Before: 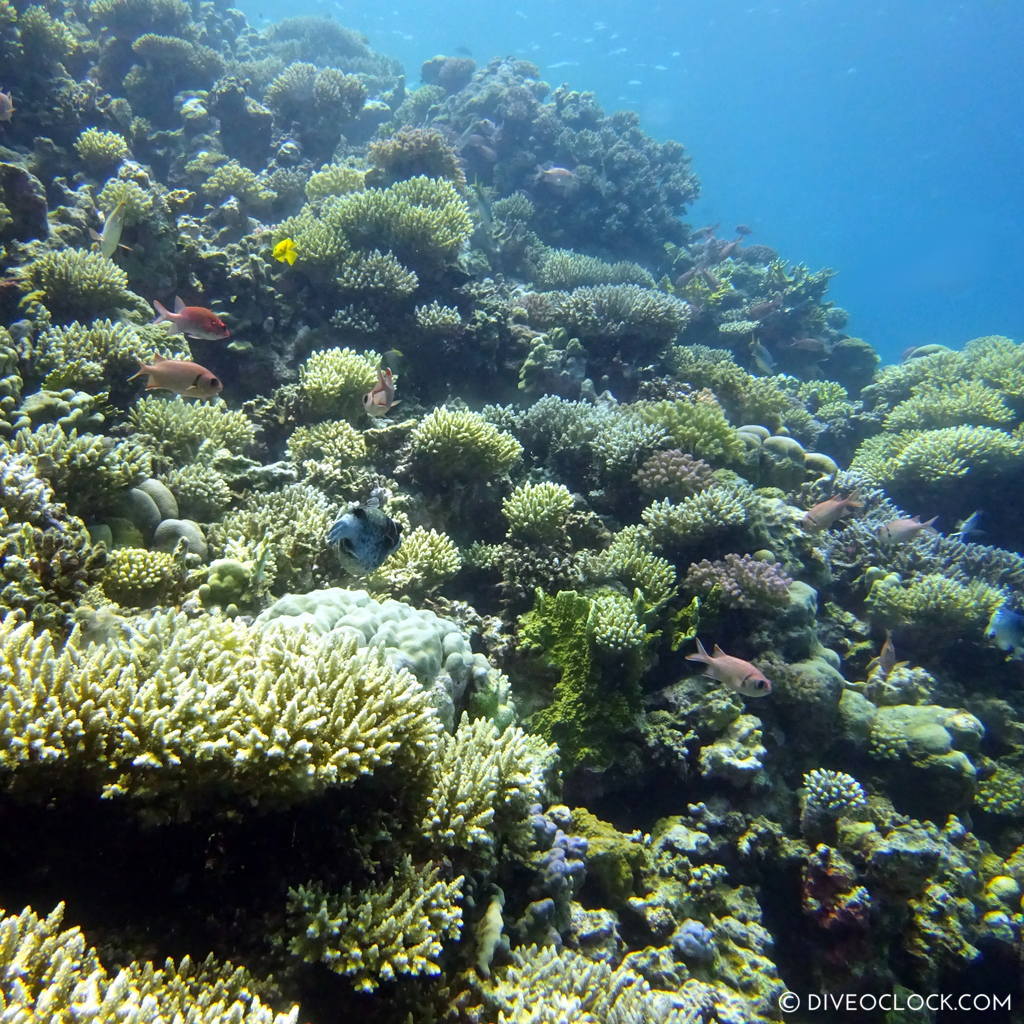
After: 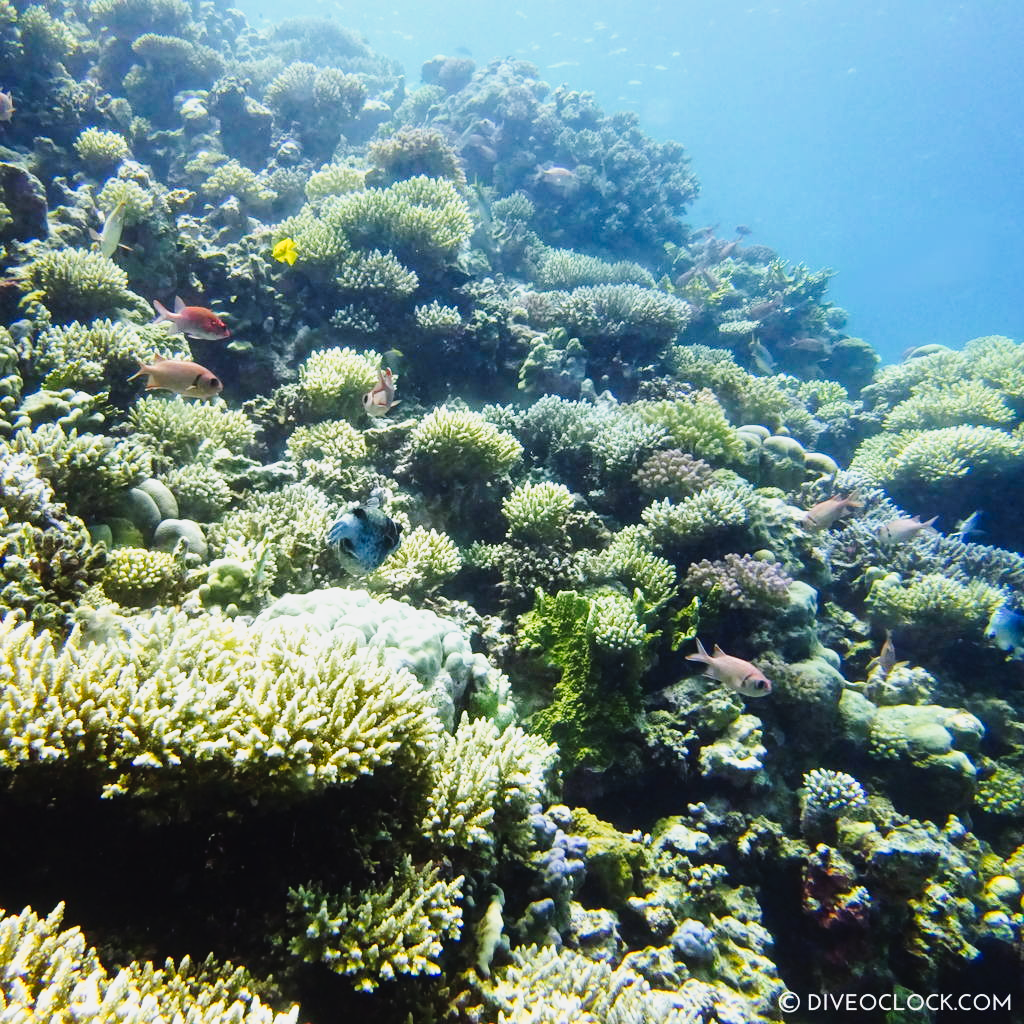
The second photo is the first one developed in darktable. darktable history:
tone curve: curves: ch0 [(0, 0.029) (0.087, 0.084) (0.227, 0.239) (0.46, 0.576) (0.657, 0.796) (0.861, 0.932) (0.997, 0.951)]; ch1 [(0, 0) (0.353, 0.344) (0.45, 0.46) (0.502, 0.494) (0.534, 0.523) (0.573, 0.576) (0.602, 0.631) (0.647, 0.669) (1, 1)]; ch2 [(0, 0) (0.333, 0.346) (0.385, 0.395) (0.44, 0.466) (0.5, 0.493) (0.521, 0.56) (0.553, 0.579) (0.573, 0.599) (0.667, 0.777) (1, 1)], preserve colors none
